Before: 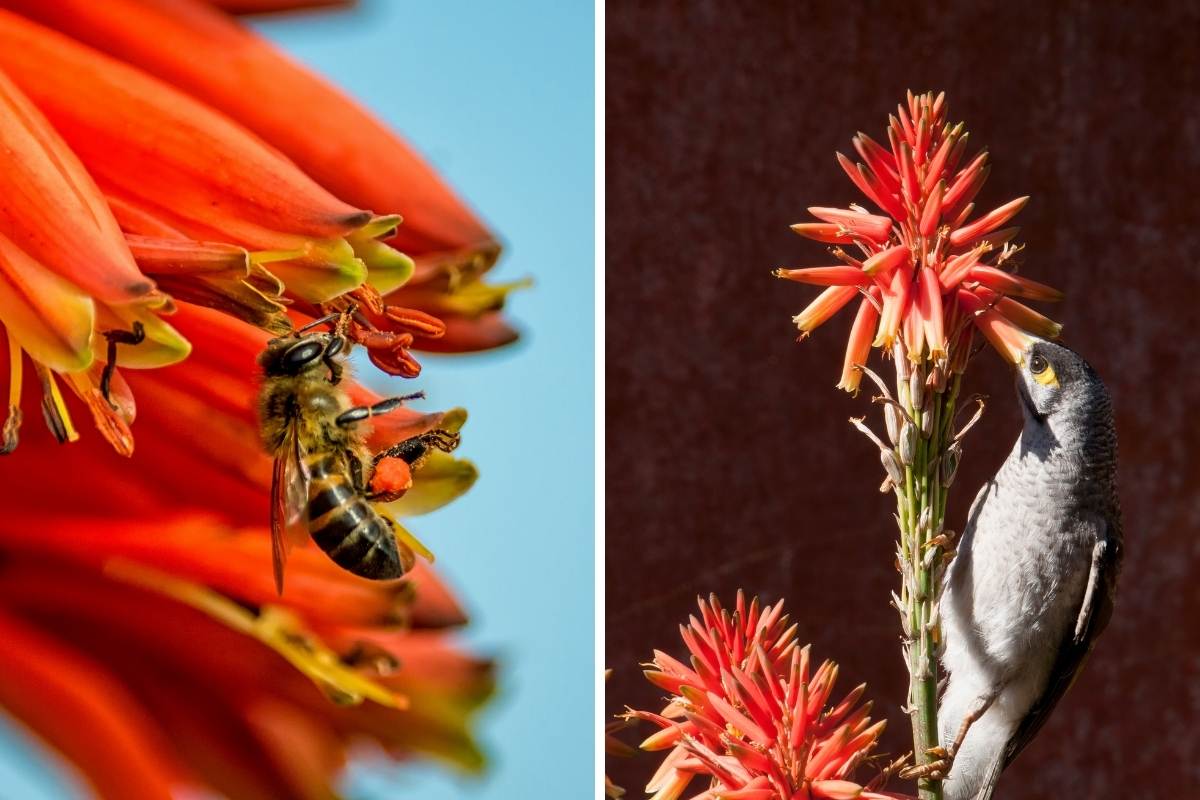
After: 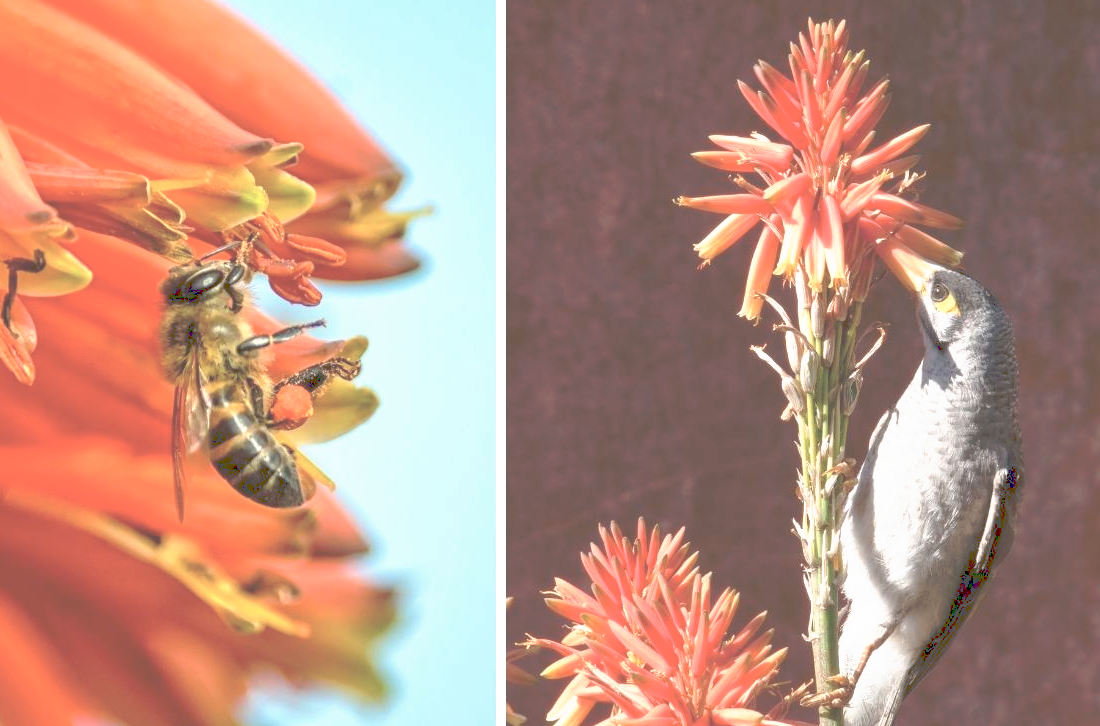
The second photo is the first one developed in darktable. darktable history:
crop and rotate: left 8.262%, top 9.226%
tone curve: curves: ch0 [(0, 0) (0.003, 0.326) (0.011, 0.332) (0.025, 0.352) (0.044, 0.378) (0.069, 0.4) (0.1, 0.416) (0.136, 0.432) (0.177, 0.468) (0.224, 0.509) (0.277, 0.554) (0.335, 0.6) (0.399, 0.642) (0.468, 0.693) (0.543, 0.753) (0.623, 0.818) (0.709, 0.897) (0.801, 0.974) (0.898, 0.991) (1, 1)], preserve colors none
